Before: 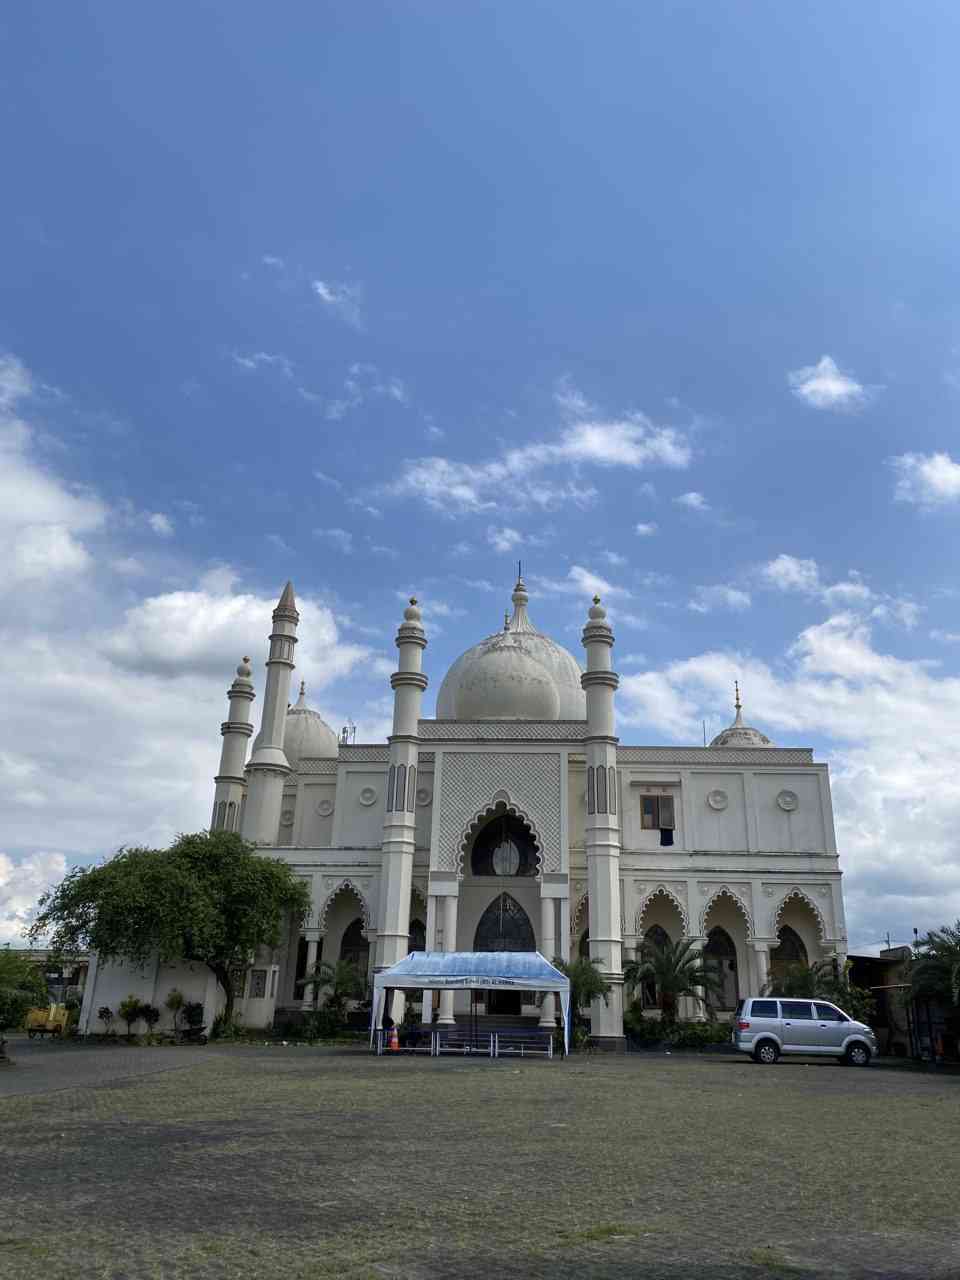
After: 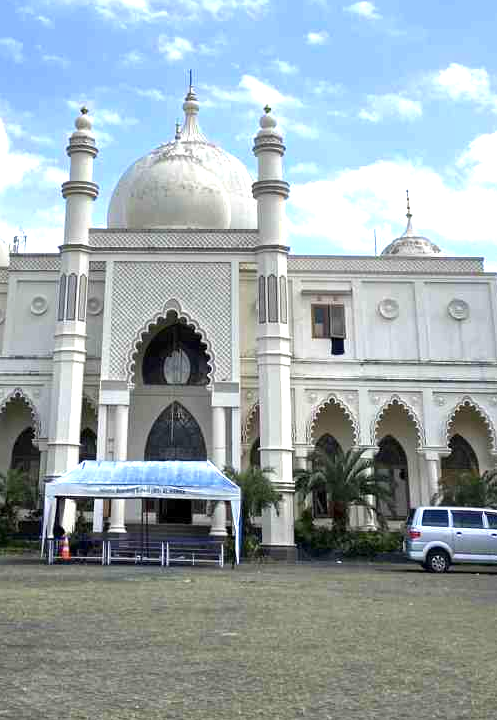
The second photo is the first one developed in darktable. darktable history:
exposure: exposure 1.214 EV, compensate exposure bias true, compensate highlight preservation false
crop: left 34.323%, top 38.402%, right 13.894%, bottom 5.322%
